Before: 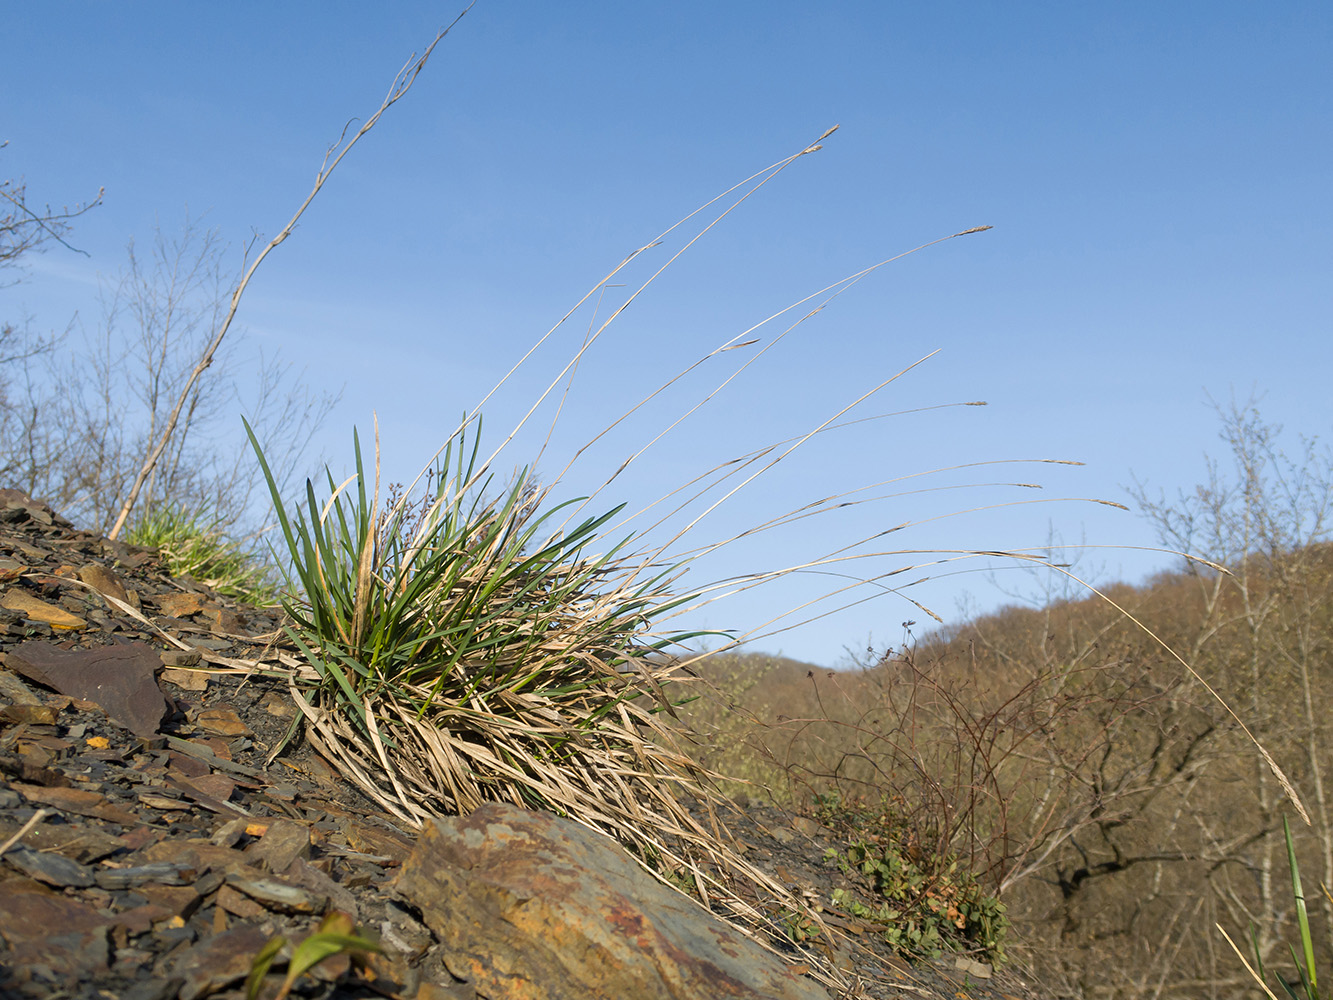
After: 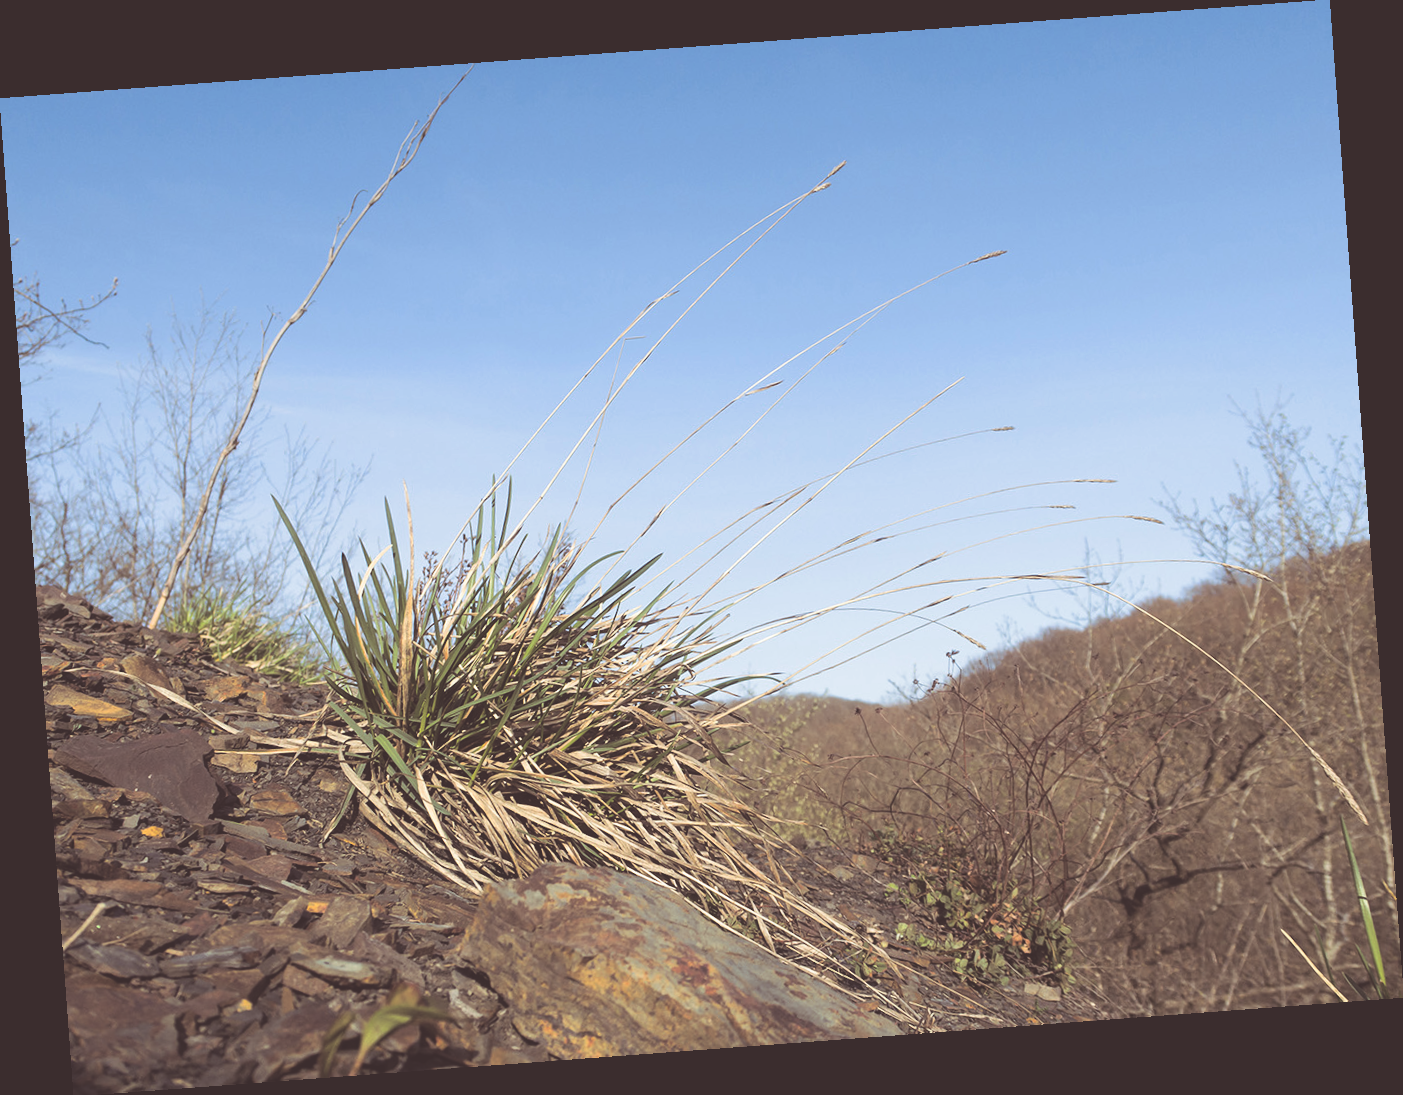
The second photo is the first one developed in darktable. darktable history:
split-toning: shadows › saturation 0.24, highlights › hue 54°, highlights › saturation 0.24
contrast brightness saturation: contrast 0.14
rotate and perspective: rotation -4.25°, automatic cropping off
exposure: black level correction -0.041, exposure 0.064 EV, compensate highlight preservation false
